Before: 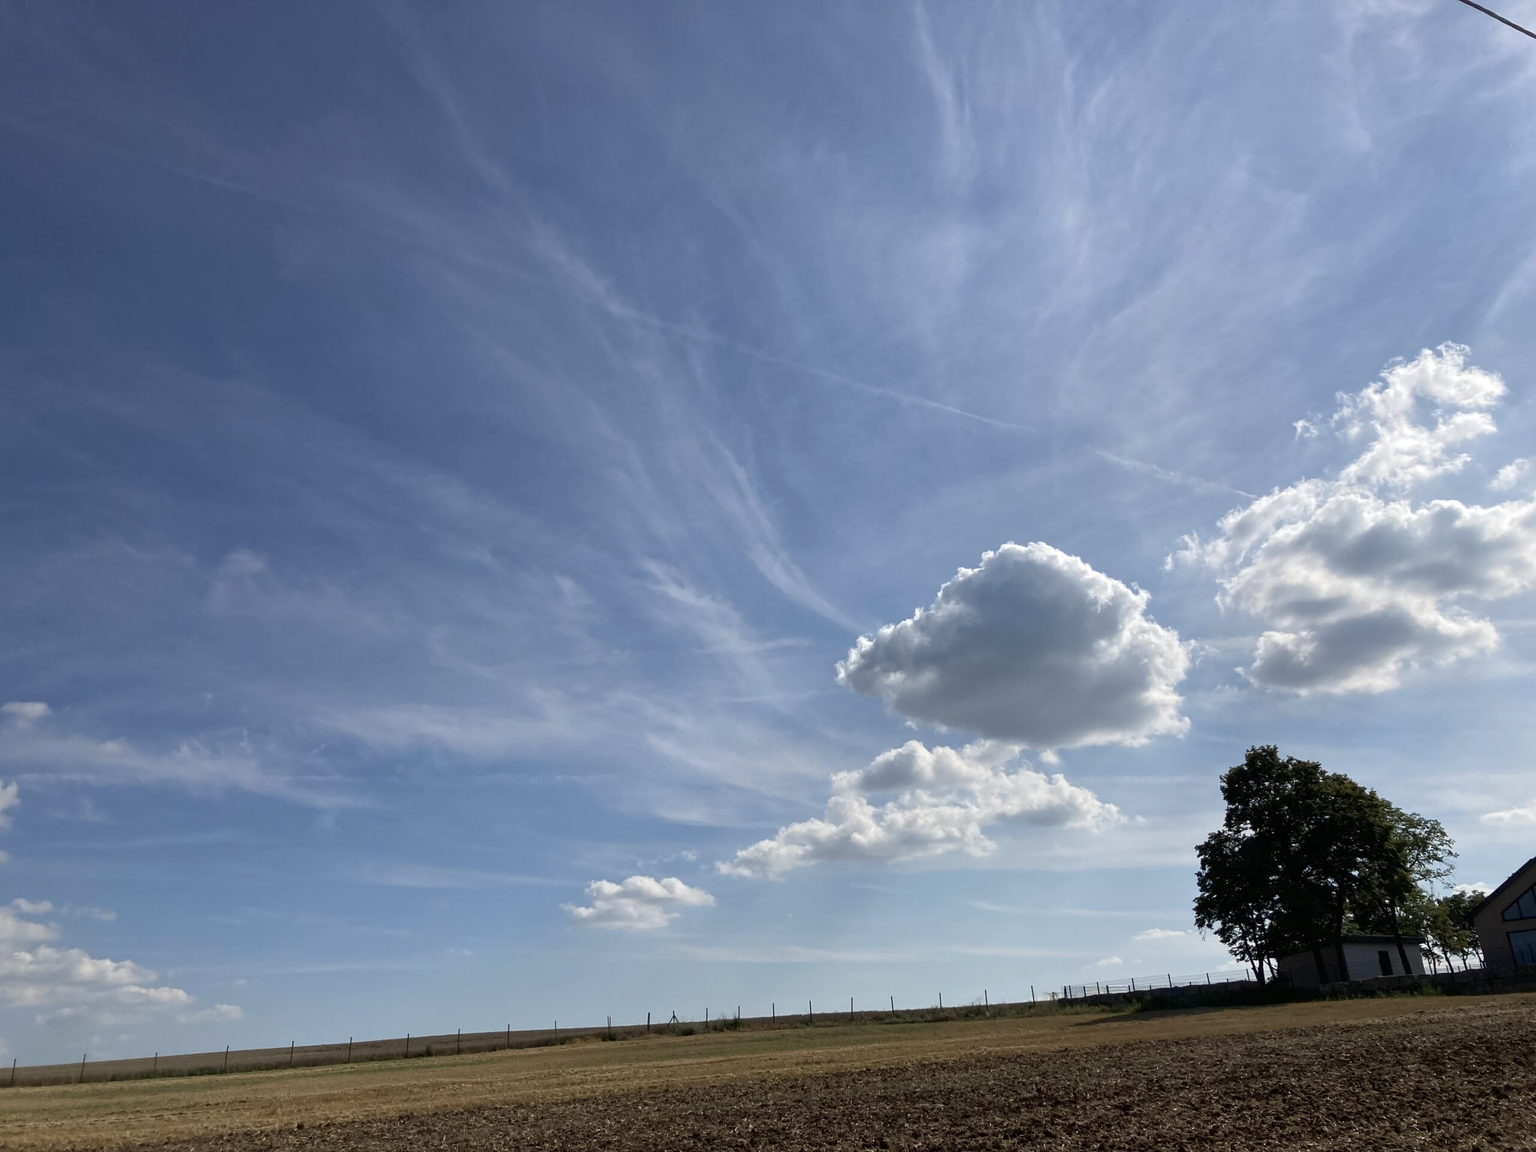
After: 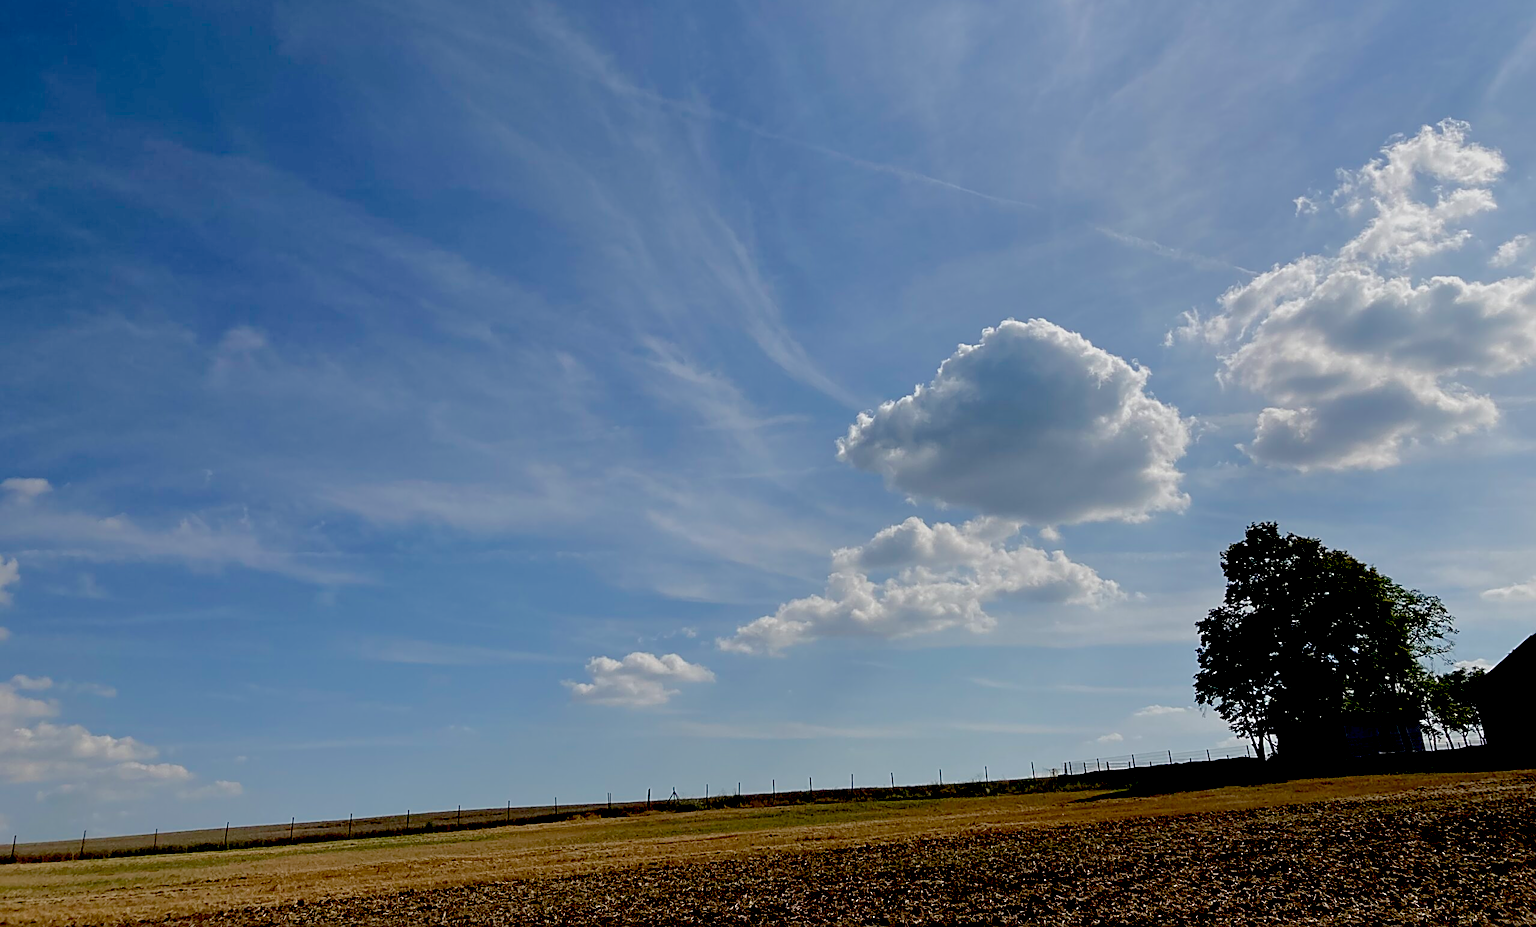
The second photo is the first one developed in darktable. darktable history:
sharpen: radius 2.781
crop and rotate: top 19.445%
exposure: black level correction 0.039, exposure 0.498 EV, compensate exposure bias true, compensate highlight preservation false
tone equalizer: -8 EV -0.025 EV, -7 EV 0.027 EV, -6 EV -0.007 EV, -5 EV 0.004 EV, -4 EV -0.035 EV, -3 EV -0.238 EV, -2 EV -0.642 EV, -1 EV -1 EV, +0 EV -0.946 EV, edges refinement/feathering 500, mask exposure compensation -1.57 EV, preserve details no
